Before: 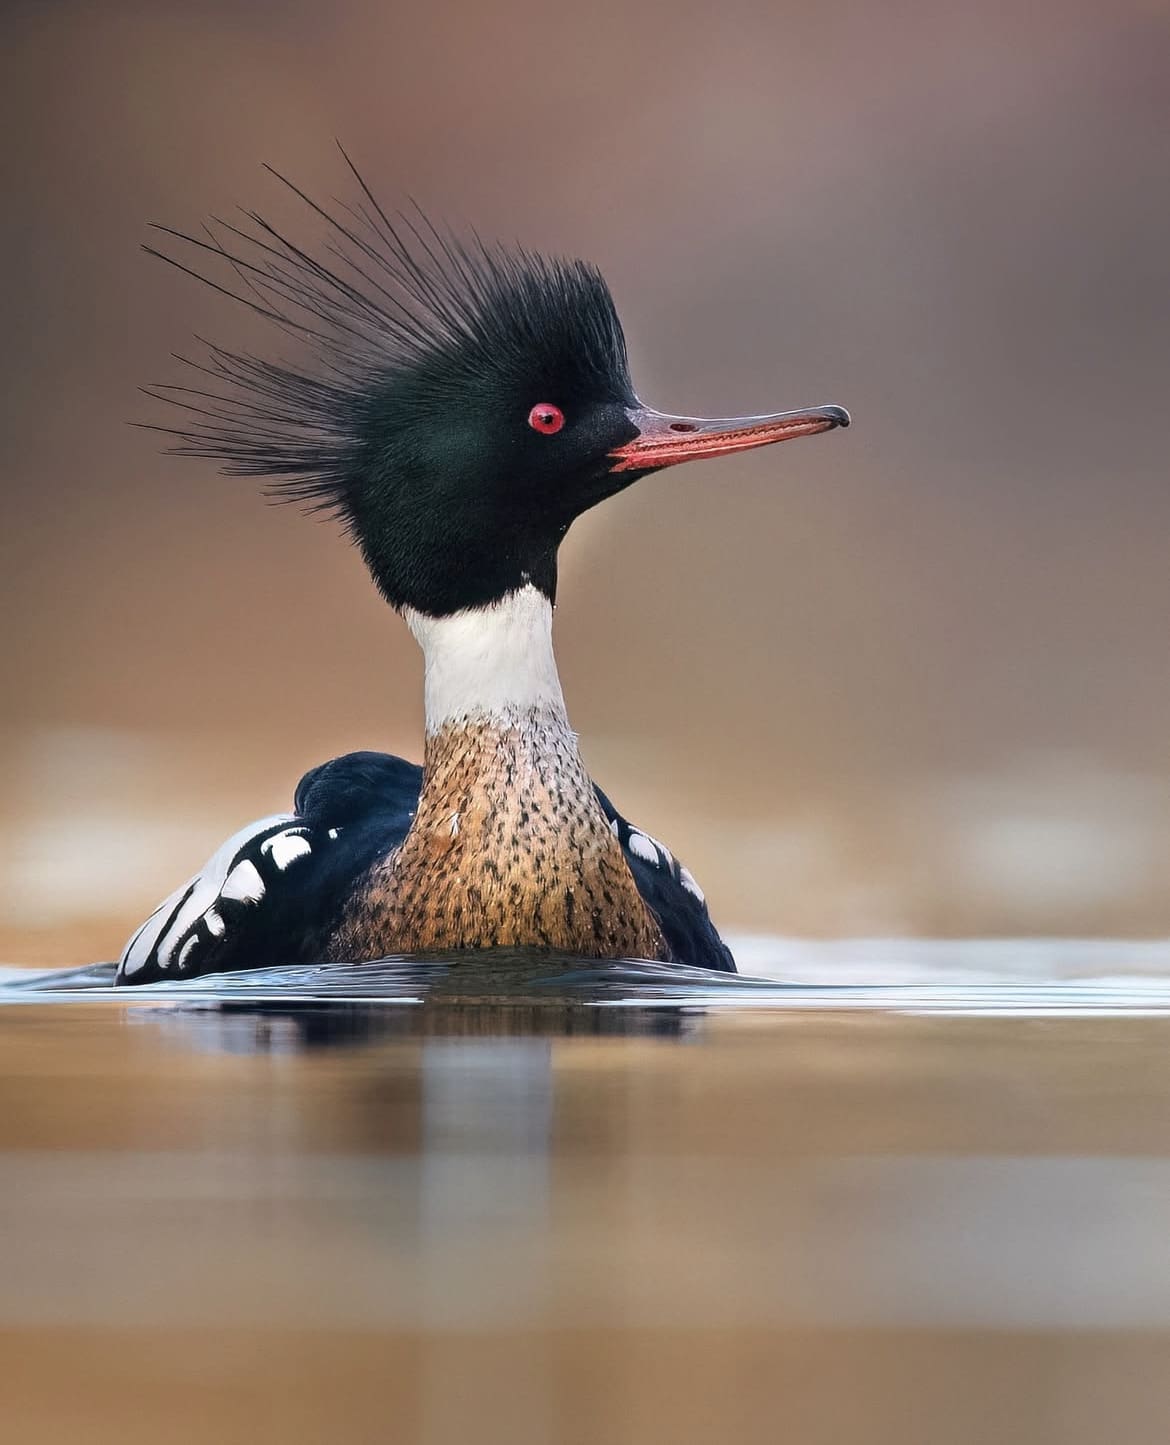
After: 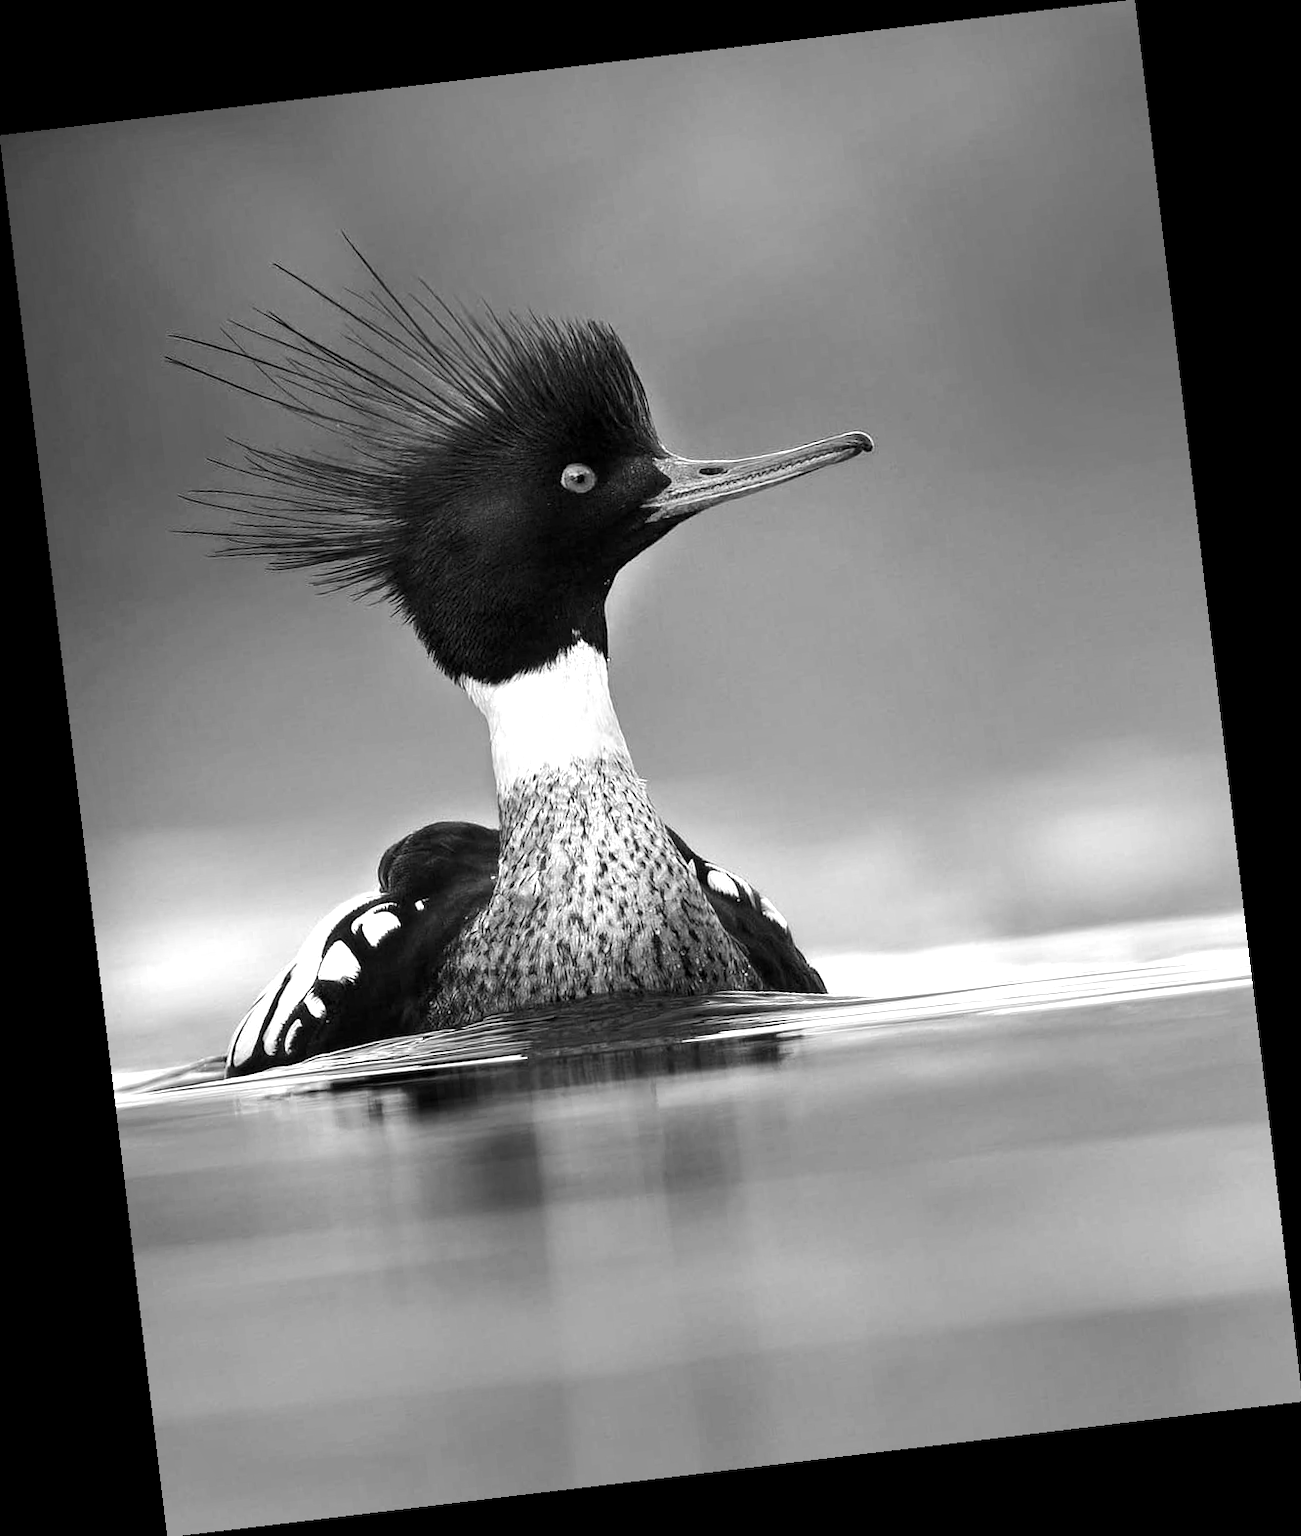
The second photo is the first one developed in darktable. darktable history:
white balance: emerald 1
tone equalizer: -8 EV -0.417 EV, -7 EV -0.389 EV, -6 EV -0.333 EV, -5 EV -0.222 EV, -3 EV 0.222 EV, -2 EV 0.333 EV, -1 EV 0.389 EV, +0 EV 0.417 EV, edges refinement/feathering 500, mask exposure compensation -1.57 EV, preserve details no
rotate and perspective: rotation -6.83°, automatic cropping off
local contrast: highlights 100%, shadows 100%, detail 131%, midtone range 0.2
color calibration: illuminant as shot in camera, x 0.358, y 0.373, temperature 4628.91 K
monochrome: on, module defaults
exposure: exposure 0.2 EV, compensate highlight preservation false
color contrast: green-magenta contrast 0.85, blue-yellow contrast 1.25, unbound 0
